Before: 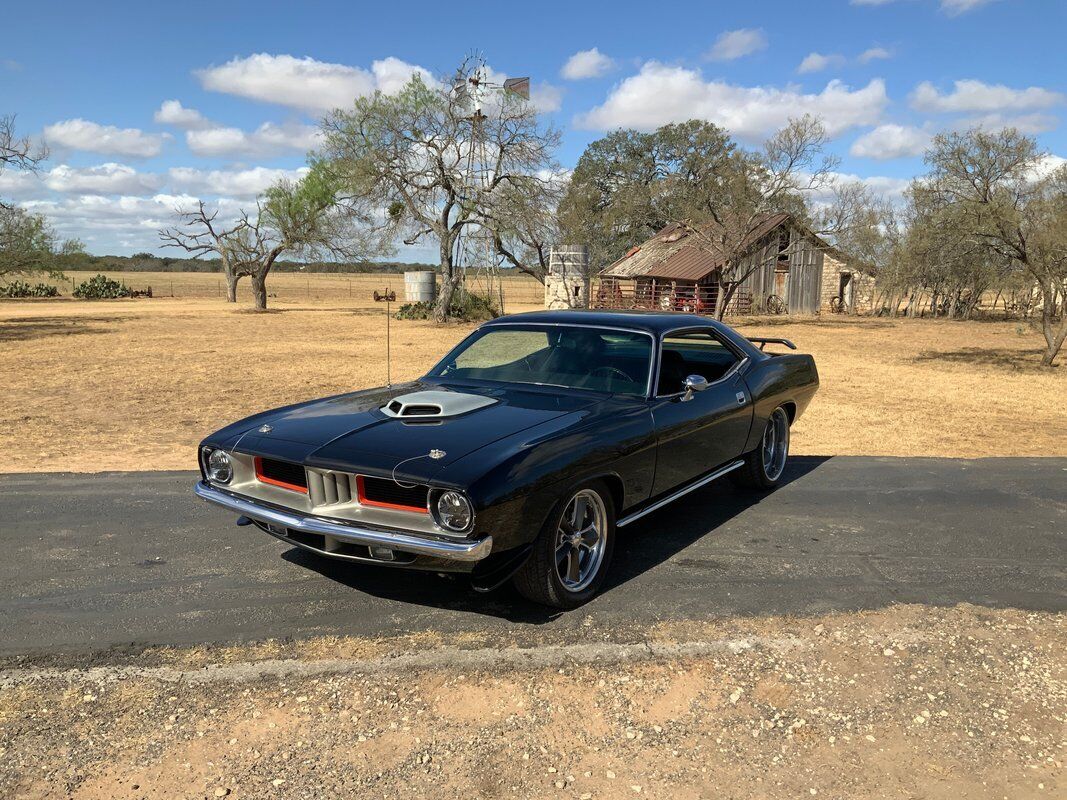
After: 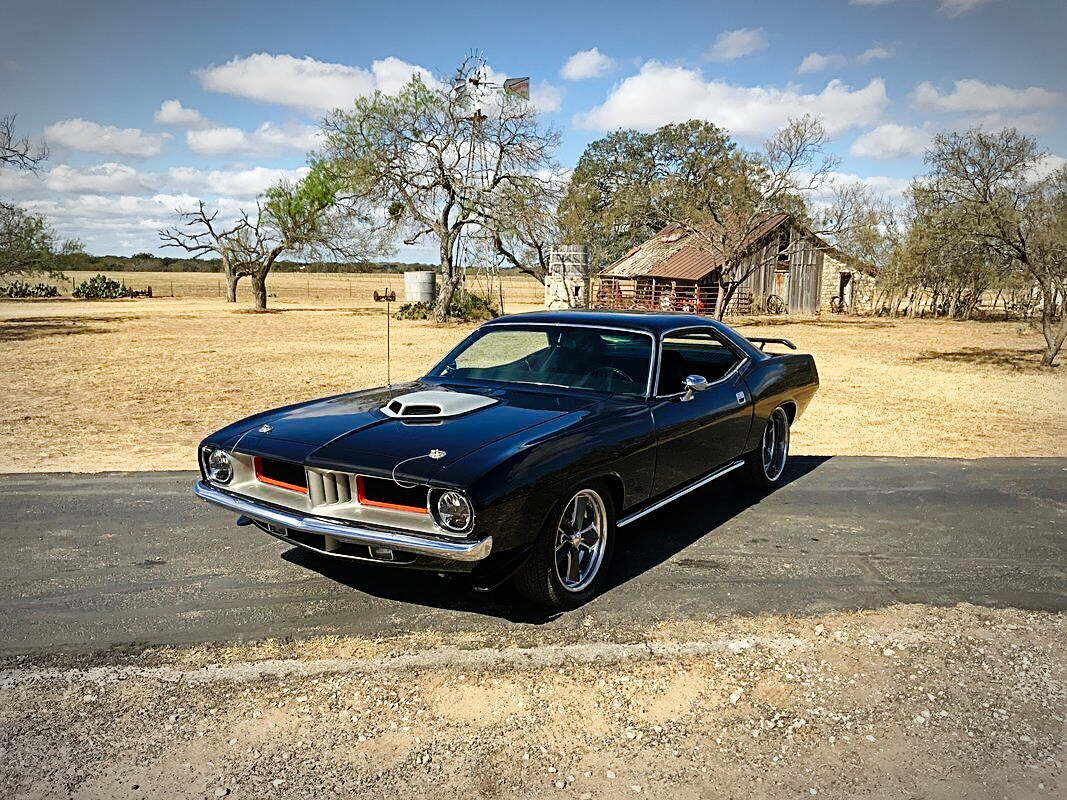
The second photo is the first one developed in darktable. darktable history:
base curve: curves: ch0 [(0, 0) (0.036, 0.025) (0.121, 0.166) (0.206, 0.329) (0.605, 0.79) (1, 1)], preserve colors none
shadows and highlights: low approximation 0.01, soften with gaussian
sharpen: on, module defaults
vignetting: automatic ratio true
